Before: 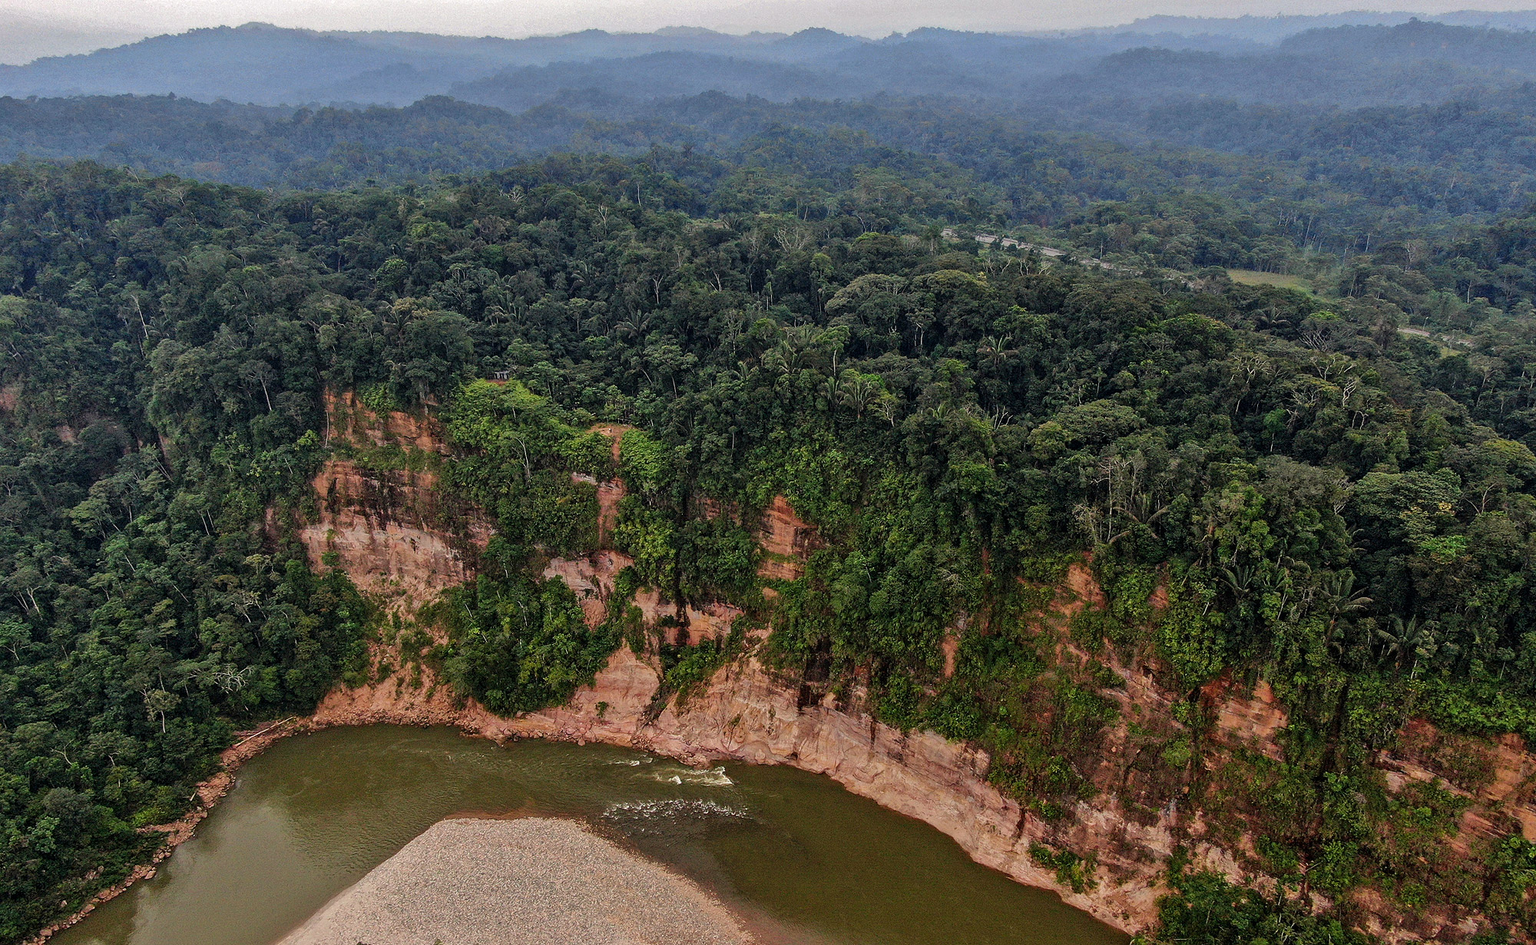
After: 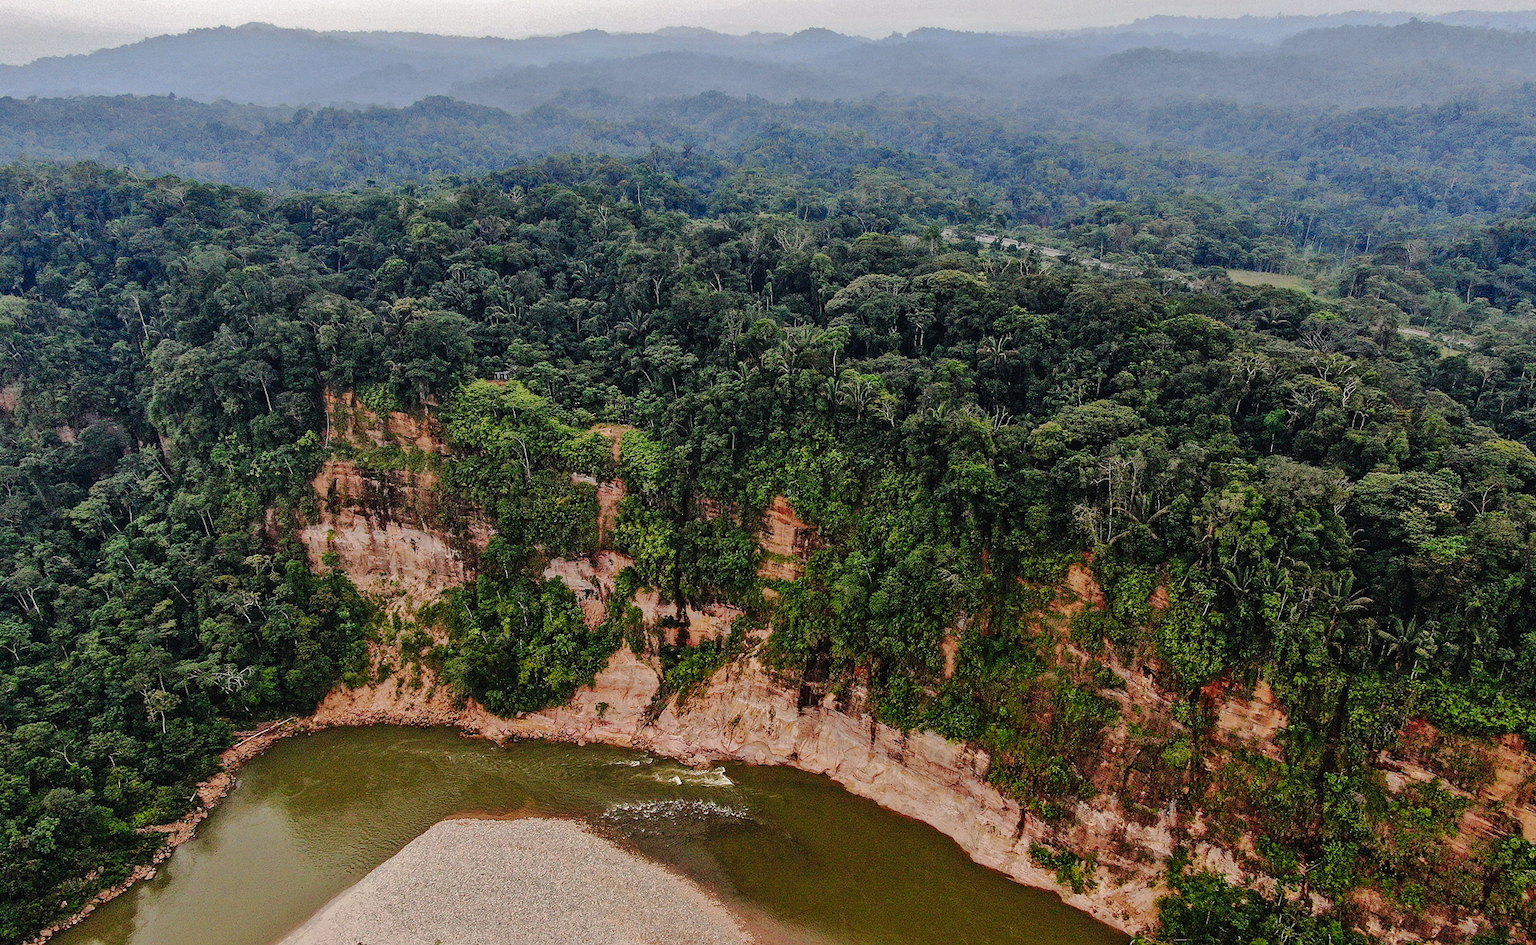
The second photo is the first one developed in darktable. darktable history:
contrast brightness saturation: contrast -0.08, brightness -0.04, saturation -0.11
tone curve: curves: ch0 [(0, 0) (0.003, 0.002) (0.011, 0.008) (0.025, 0.016) (0.044, 0.026) (0.069, 0.04) (0.1, 0.061) (0.136, 0.104) (0.177, 0.15) (0.224, 0.22) (0.277, 0.307) (0.335, 0.399) (0.399, 0.492) (0.468, 0.575) (0.543, 0.638) (0.623, 0.701) (0.709, 0.778) (0.801, 0.85) (0.898, 0.934) (1, 1)], preserve colors none
